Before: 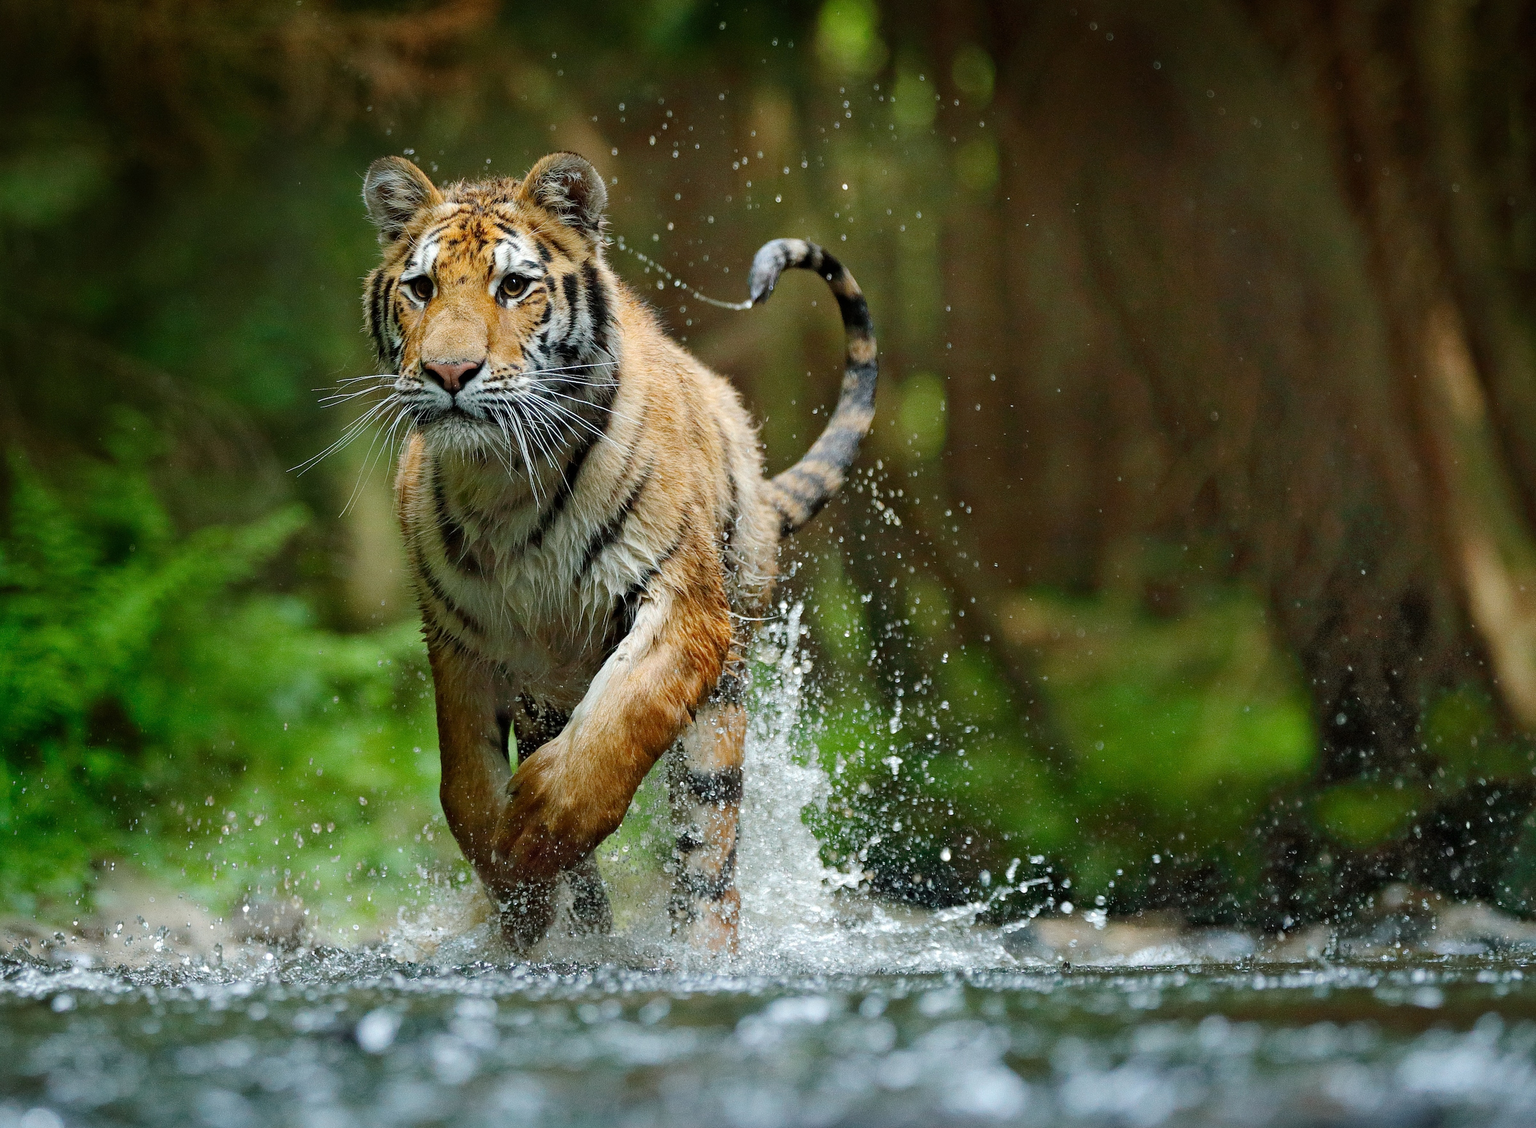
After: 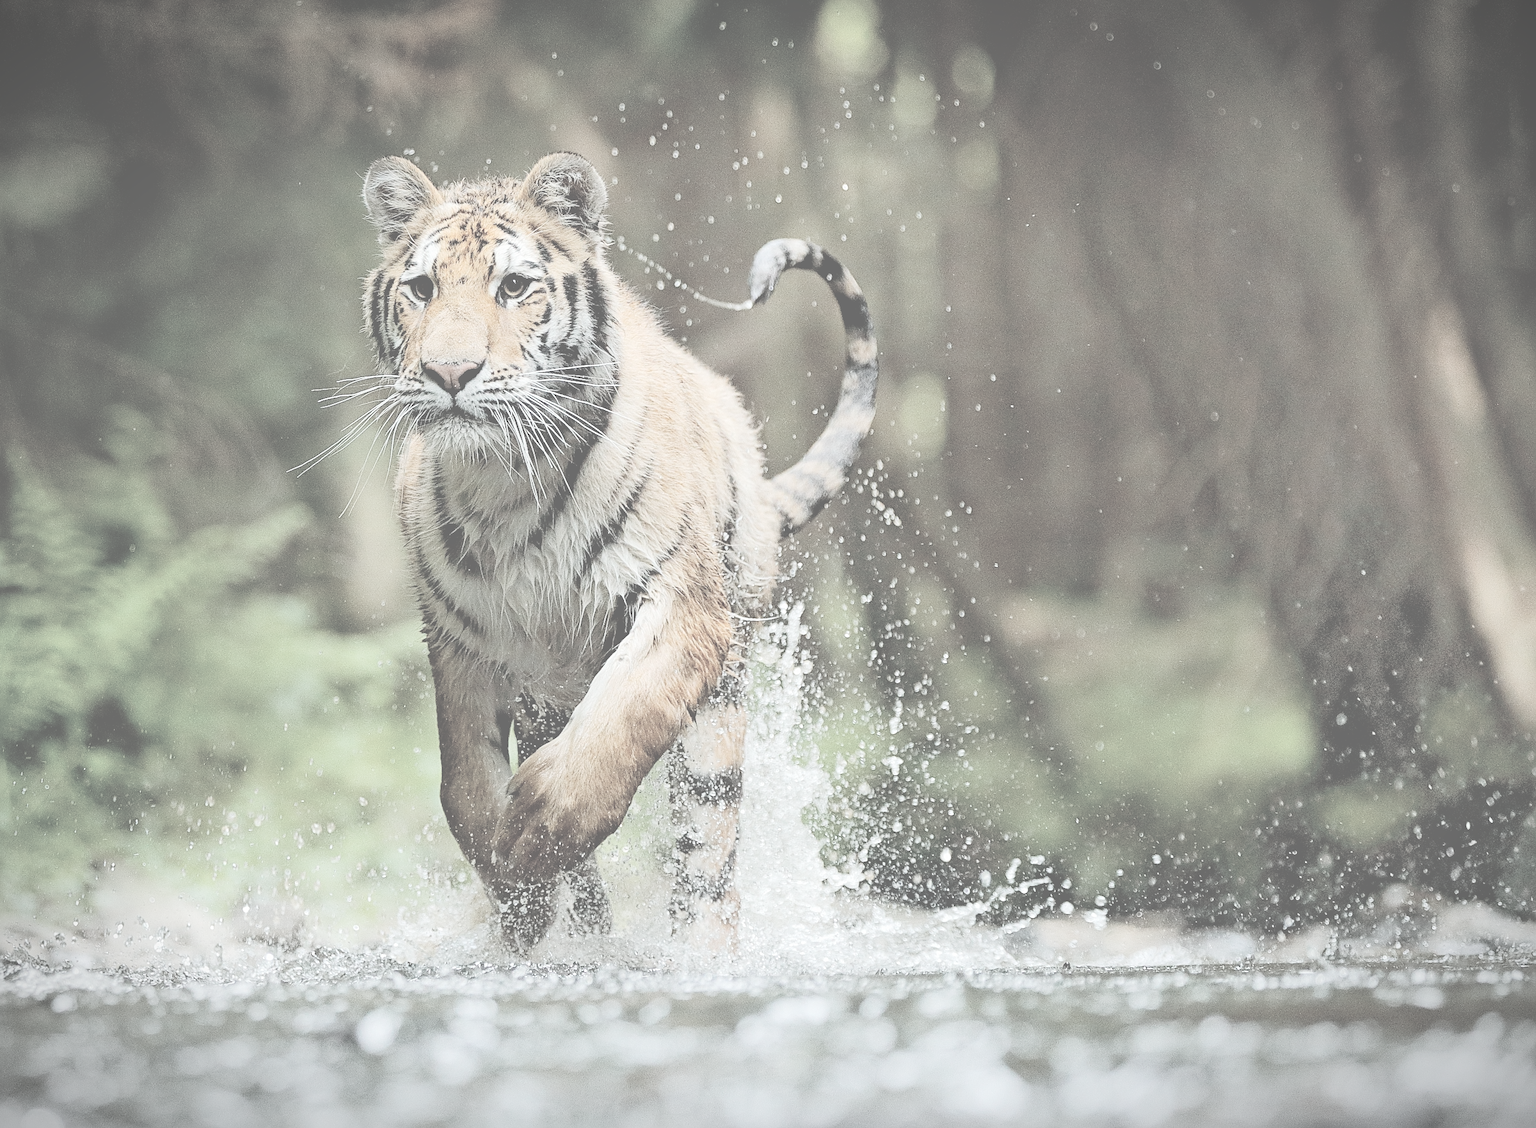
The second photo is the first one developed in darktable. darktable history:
exposure: black level correction 0.007, compensate highlight preservation false
tone equalizer: -8 EV -0.769 EV, -7 EV -0.736 EV, -6 EV -0.628 EV, -5 EV -0.373 EV, -3 EV 0.404 EV, -2 EV 0.6 EV, -1 EV 0.681 EV, +0 EV 0.728 EV, edges refinement/feathering 500, mask exposure compensation -1.57 EV, preserve details no
contrast brightness saturation: contrast -0.307, brightness 0.747, saturation -0.796
sharpen: on, module defaults
vignetting: fall-off start 100.72%, width/height ratio 1.32
tone curve: curves: ch0 [(0, 0) (0.055, 0.031) (0.282, 0.215) (0.729, 0.785) (1, 1)], color space Lab, linked channels, preserve colors none
